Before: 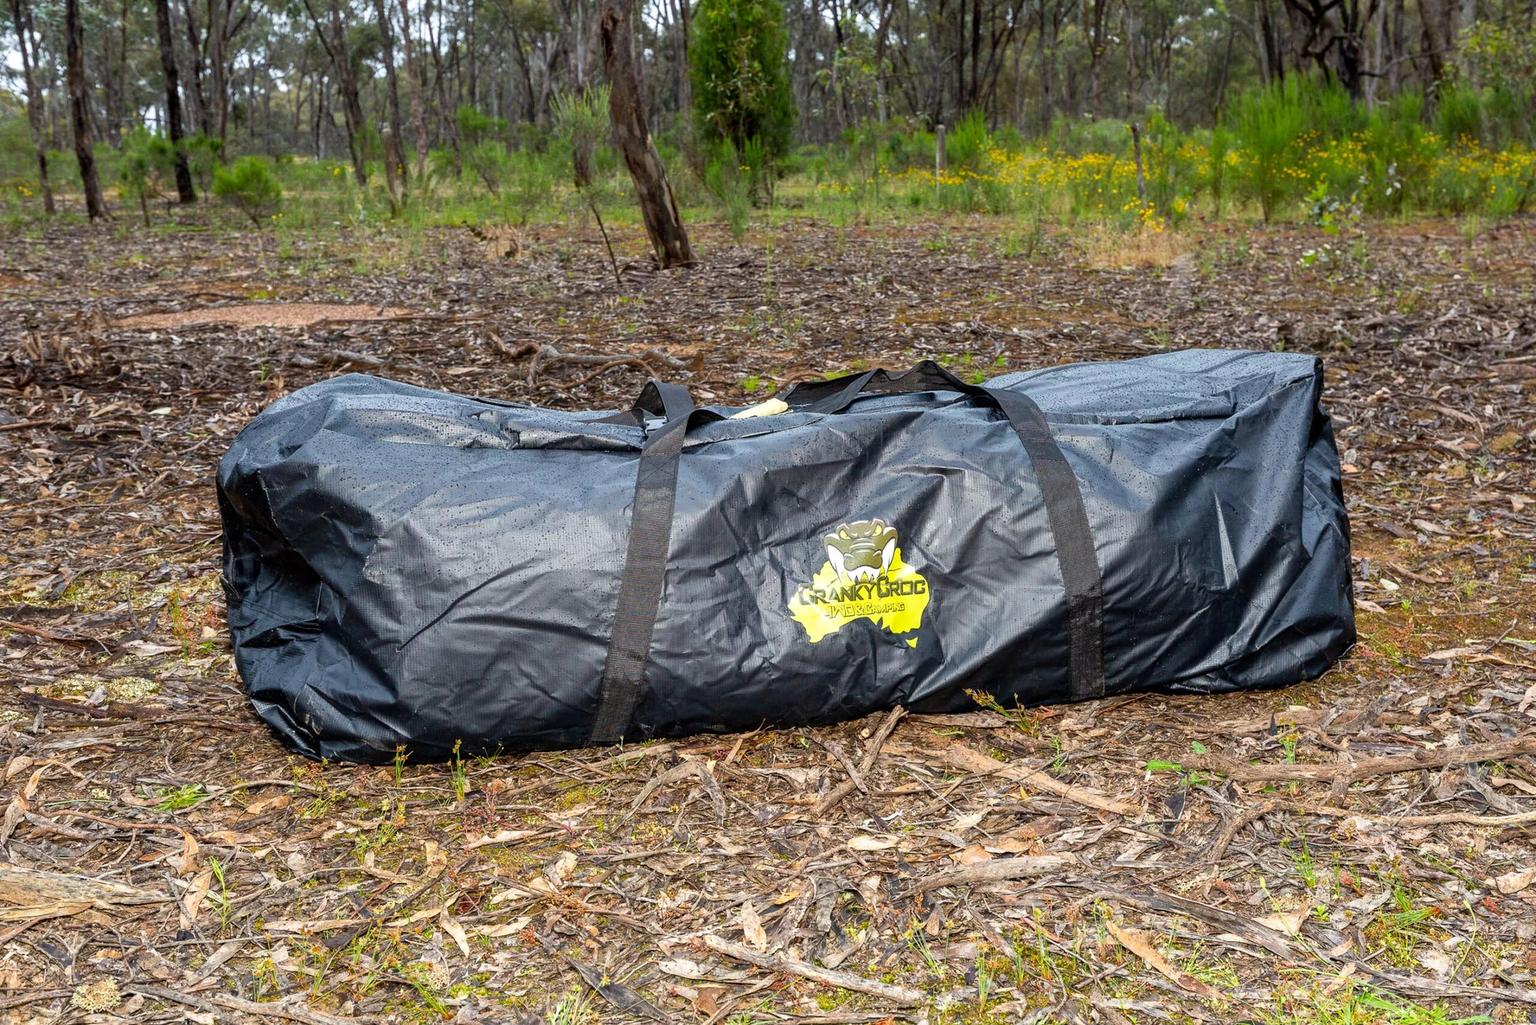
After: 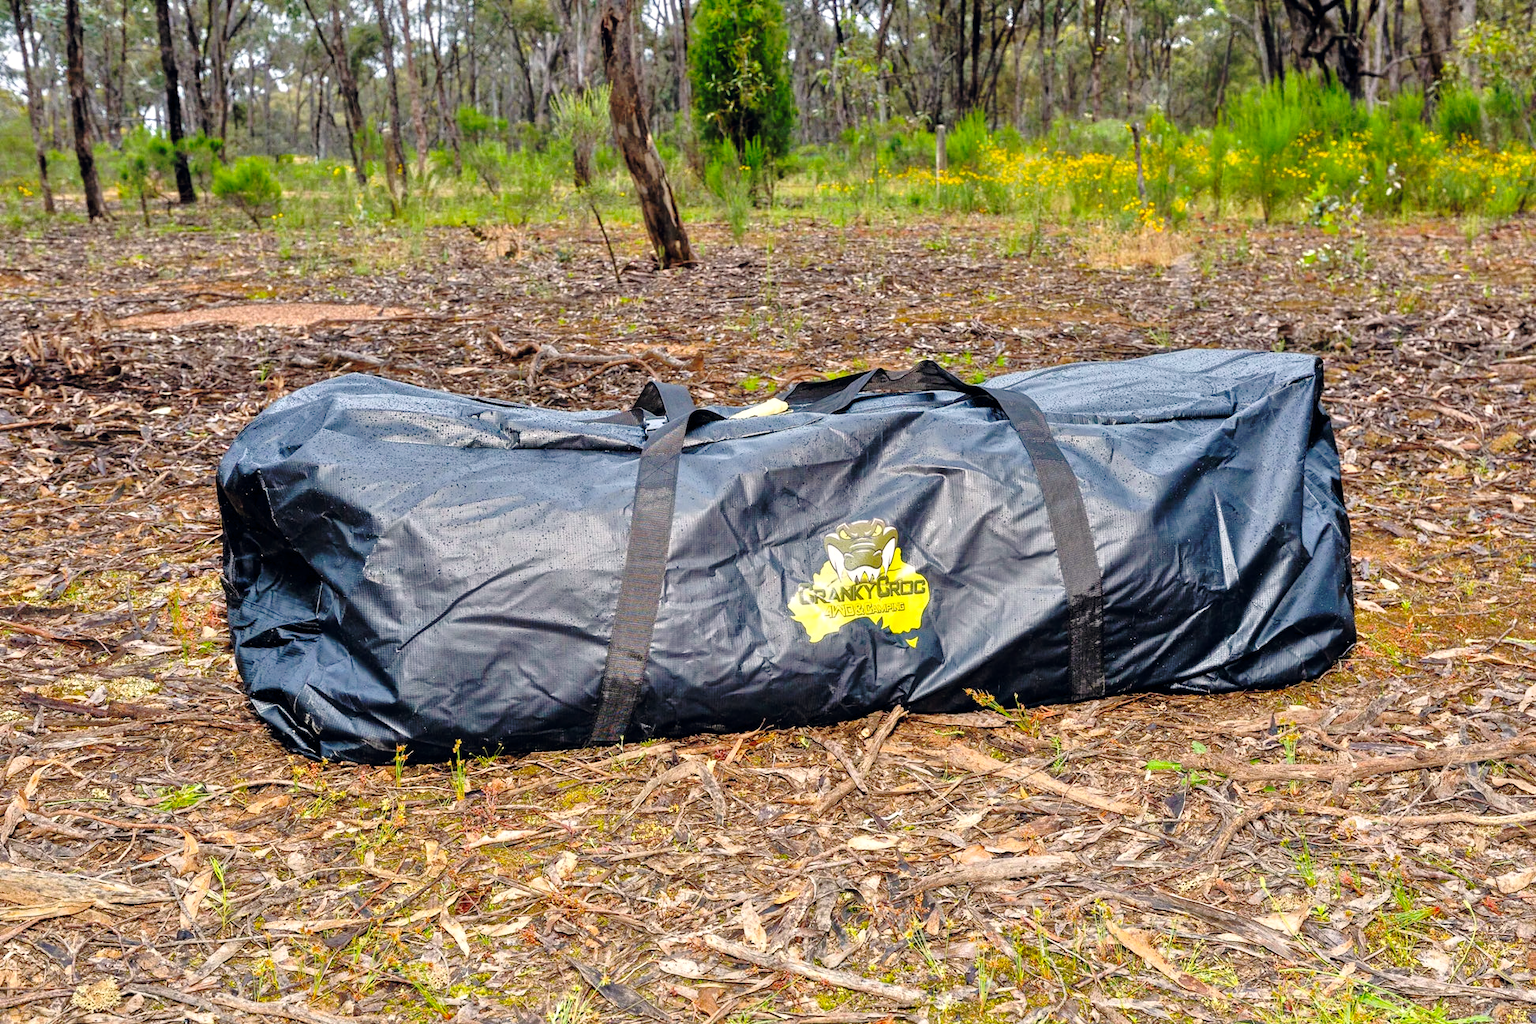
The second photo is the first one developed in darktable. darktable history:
tone equalizer: -7 EV 0.15 EV, -6 EV 0.6 EV, -5 EV 1.15 EV, -4 EV 1.33 EV, -3 EV 1.15 EV, -2 EV 0.6 EV, -1 EV 0.15 EV, mask exposure compensation -0.5 EV
base curve: curves: ch0 [(0, 0) (0.073, 0.04) (0.157, 0.139) (0.492, 0.492) (0.758, 0.758) (1, 1)], preserve colors none
color balance rgb: shadows lift › hue 87.51°, highlights gain › chroma 1.62%, highlights gain › hue 55.1°, global offset › chroma 0.06%, global offset › hue 253.66°, linear chroma grading › global chroma 0.5%
